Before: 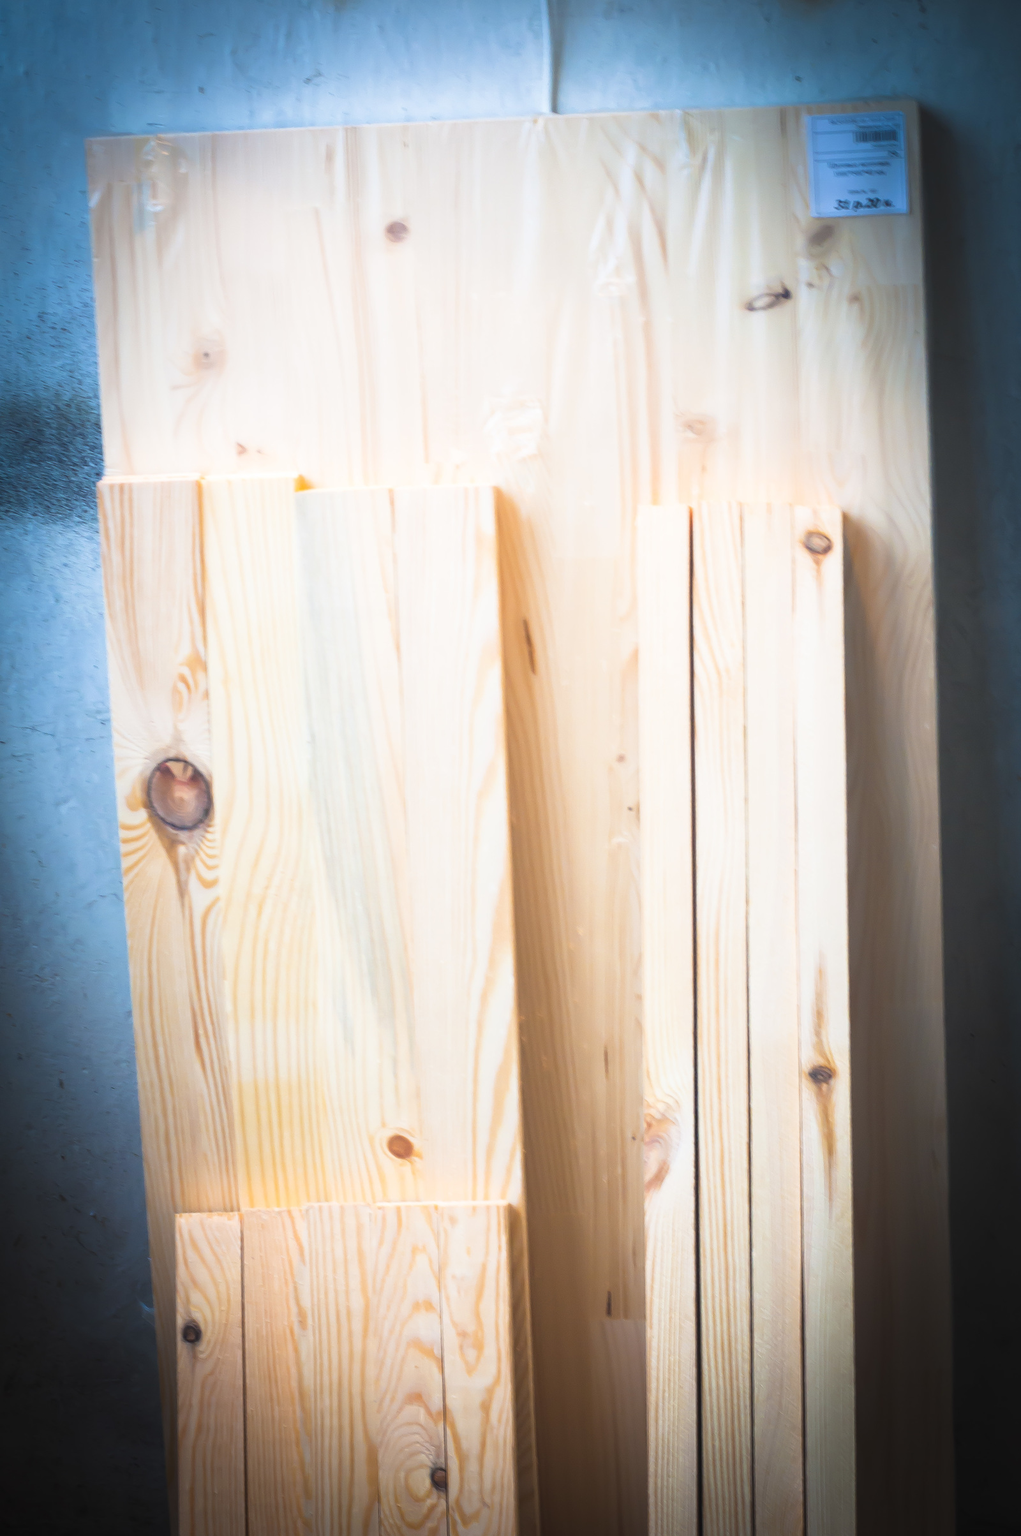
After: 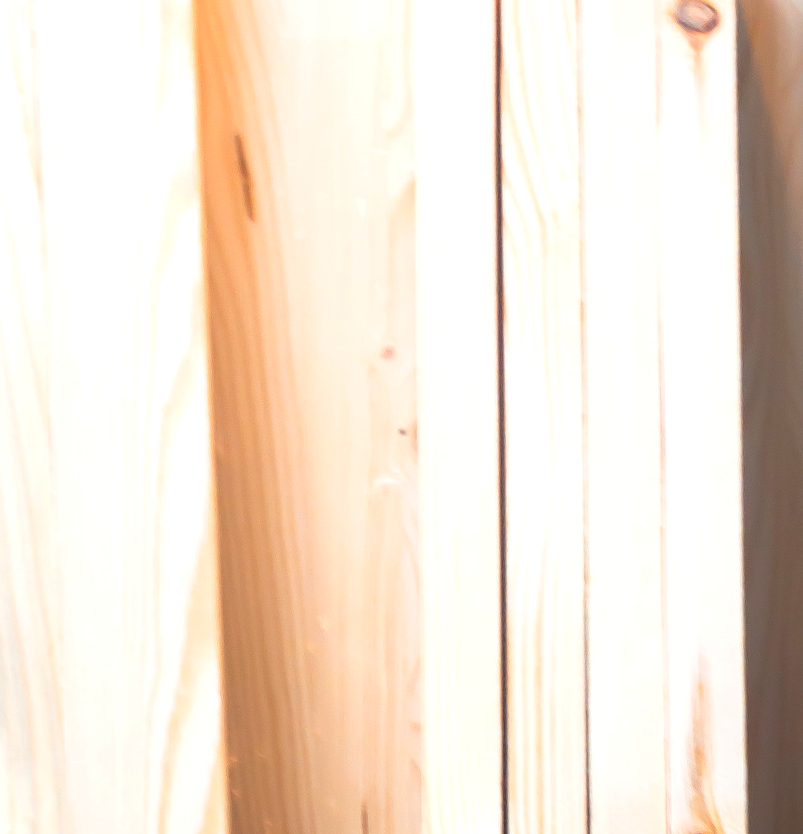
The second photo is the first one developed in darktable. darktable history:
crop: left 36.607%, top 34.735%, right 13.146%, bottom 30.611%
exposure: exposure 0.2 EV, compensate highlight preservation false
